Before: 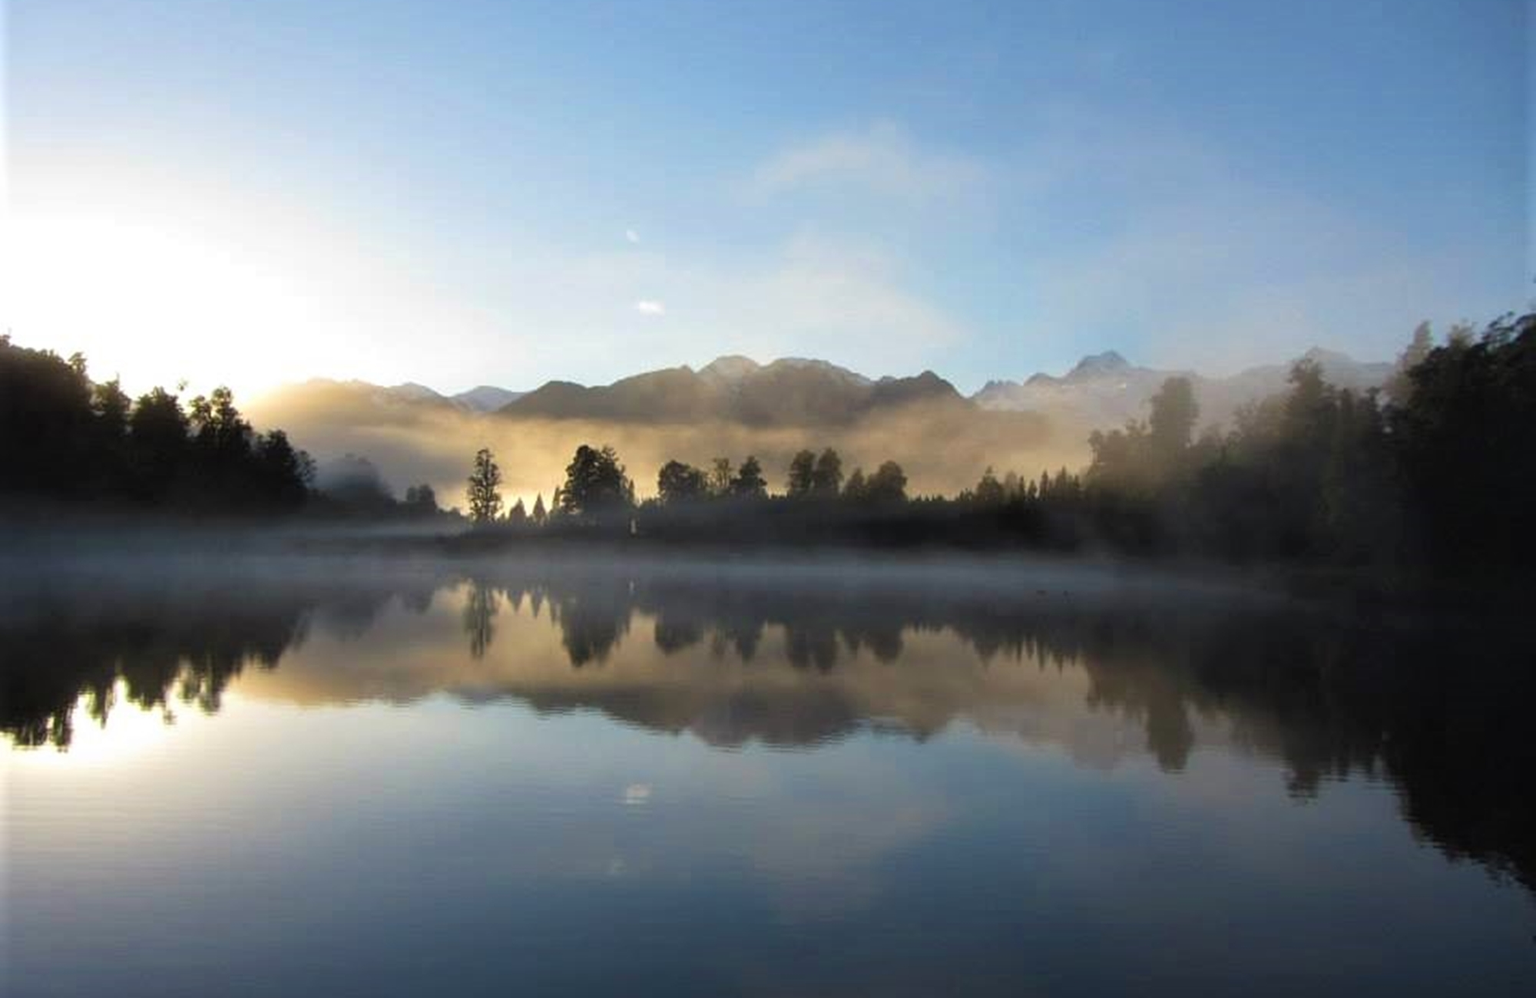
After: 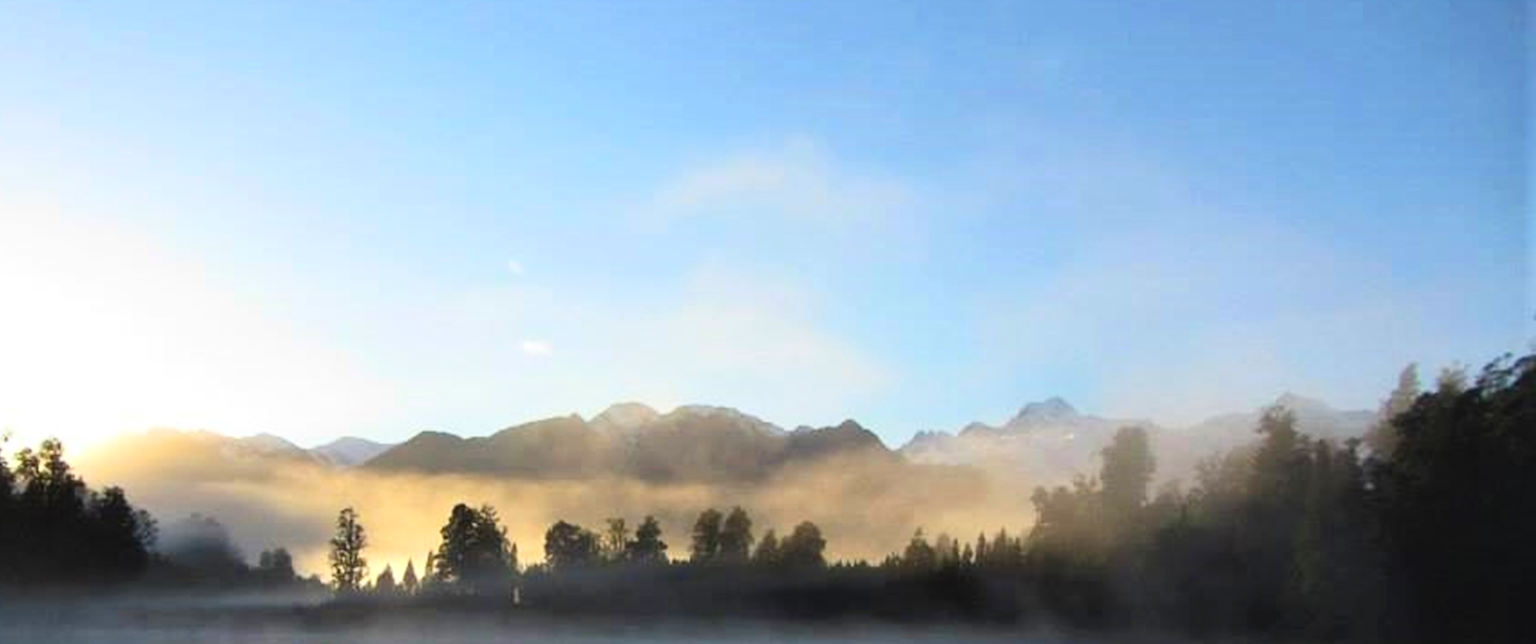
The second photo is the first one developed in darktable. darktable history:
contrast brightness saturation: contrast 0.199, brightness 0.161, saturation 0.223
crop and rotate: left 11.548%, bottom 42.866%
